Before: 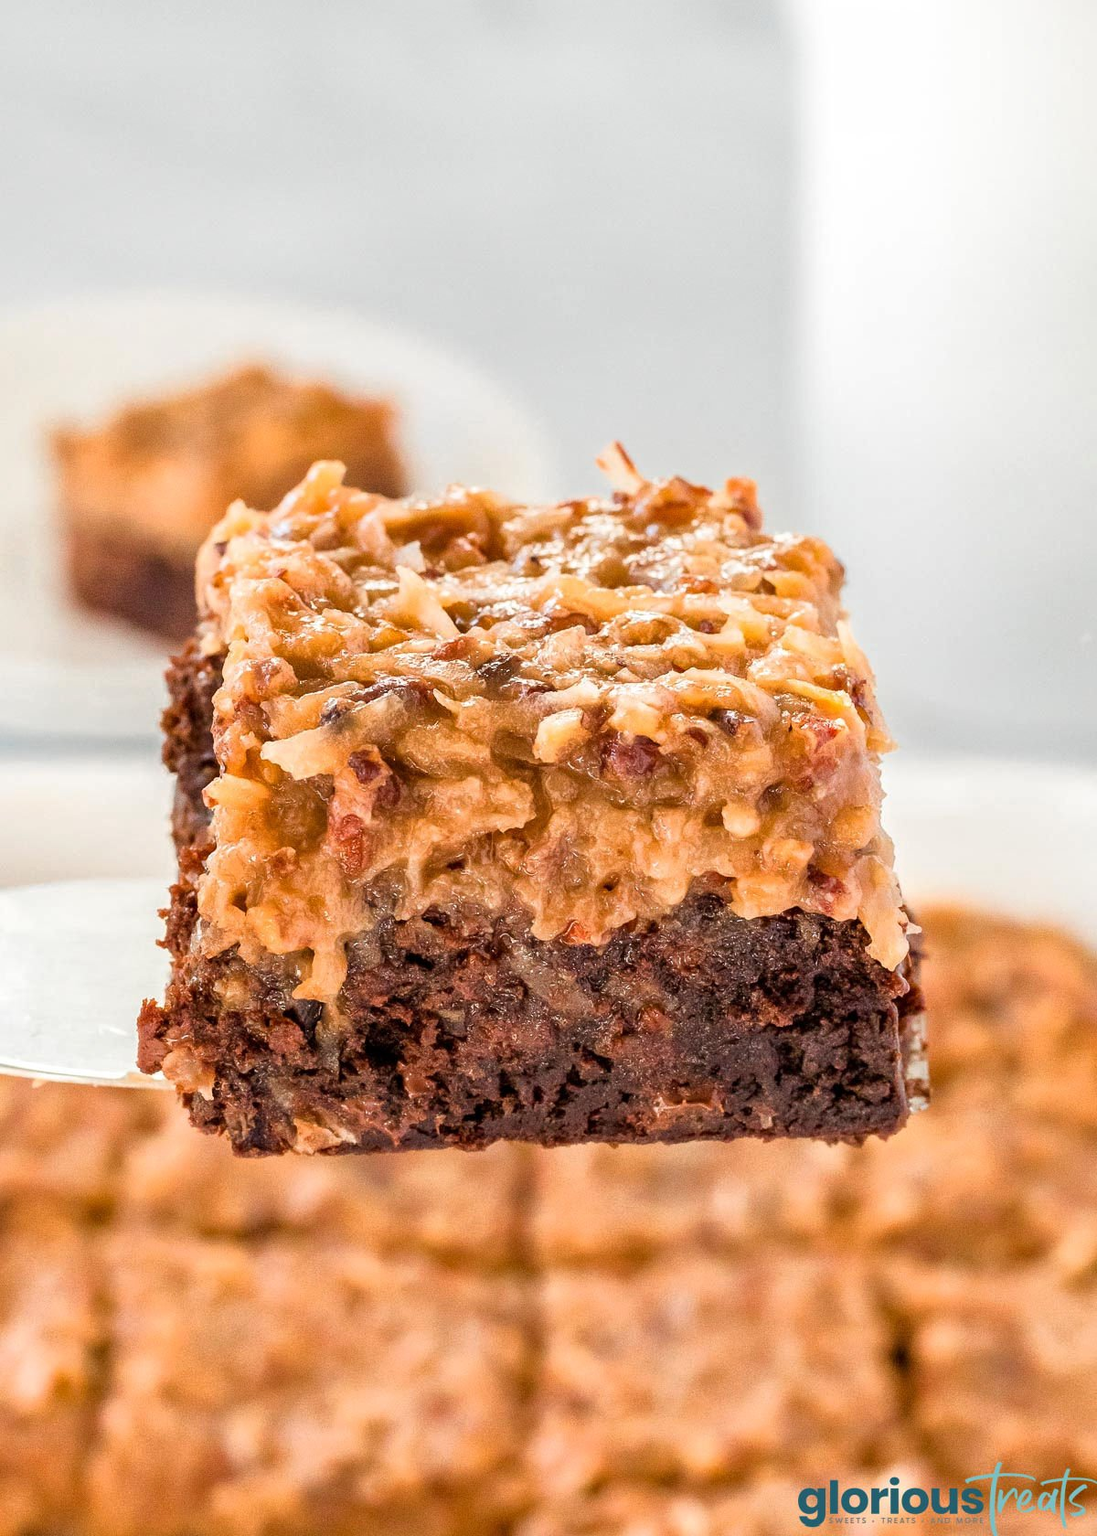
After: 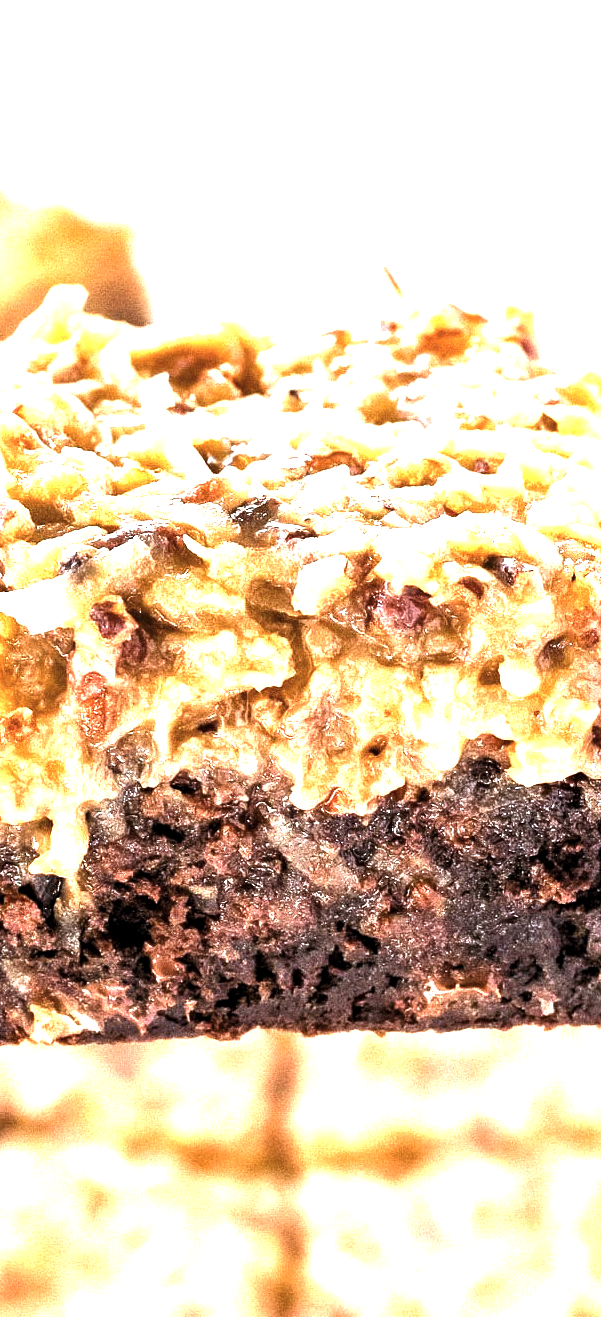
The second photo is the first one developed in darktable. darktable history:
levels: levels [0.044, 0.475, 0.791]
exposure: black level correction 0, exposure 0.899 EV, compensate exposure bias true, compensate highlight preservation false
crop and rotate: angle 0.018°, left 24.317%, top 13.038%, right 25.551%, bottom 8.512%
color correction: highlights a* -11.94, highlights b* -15.73
